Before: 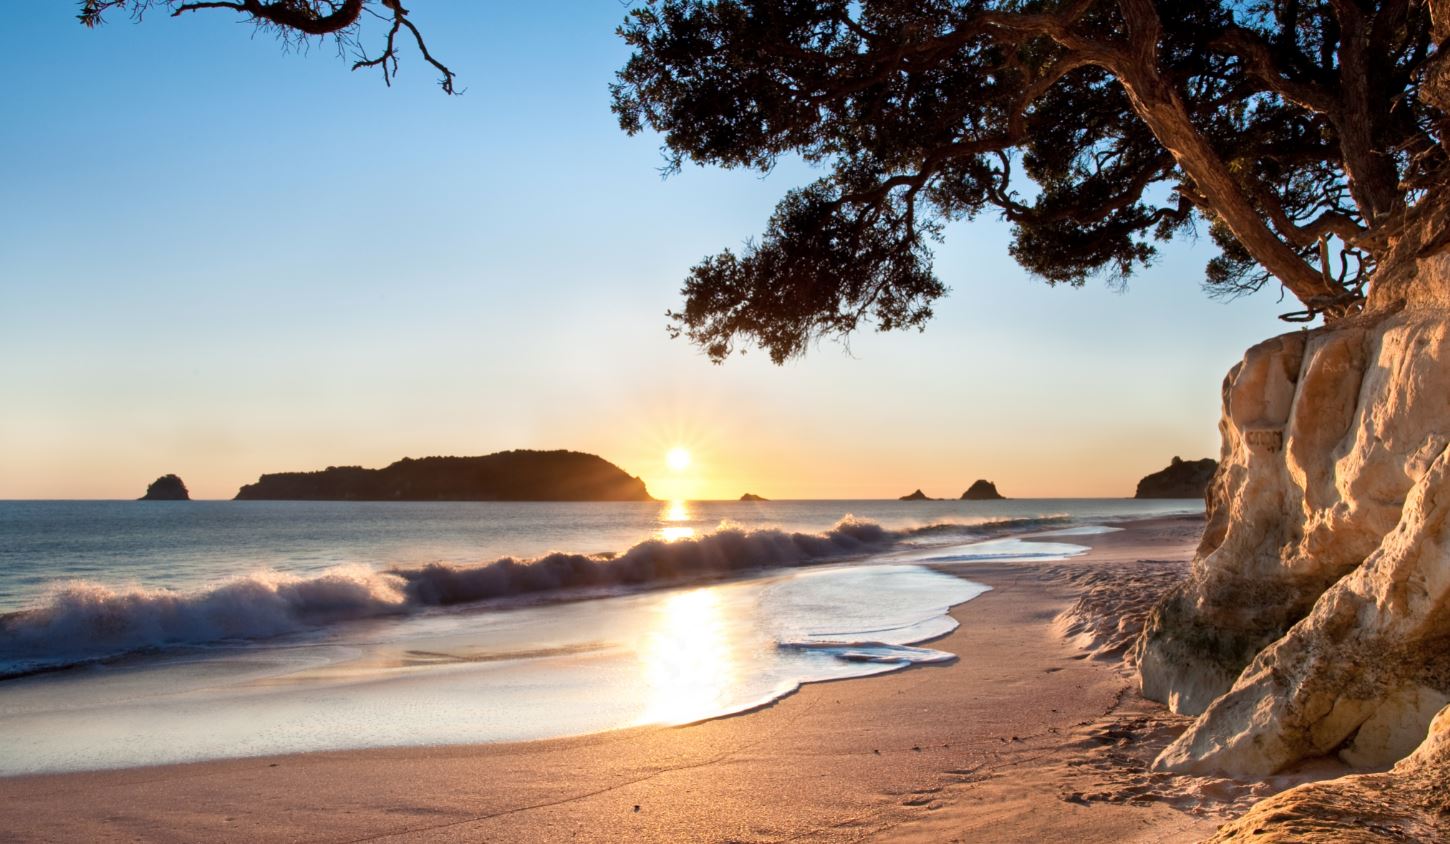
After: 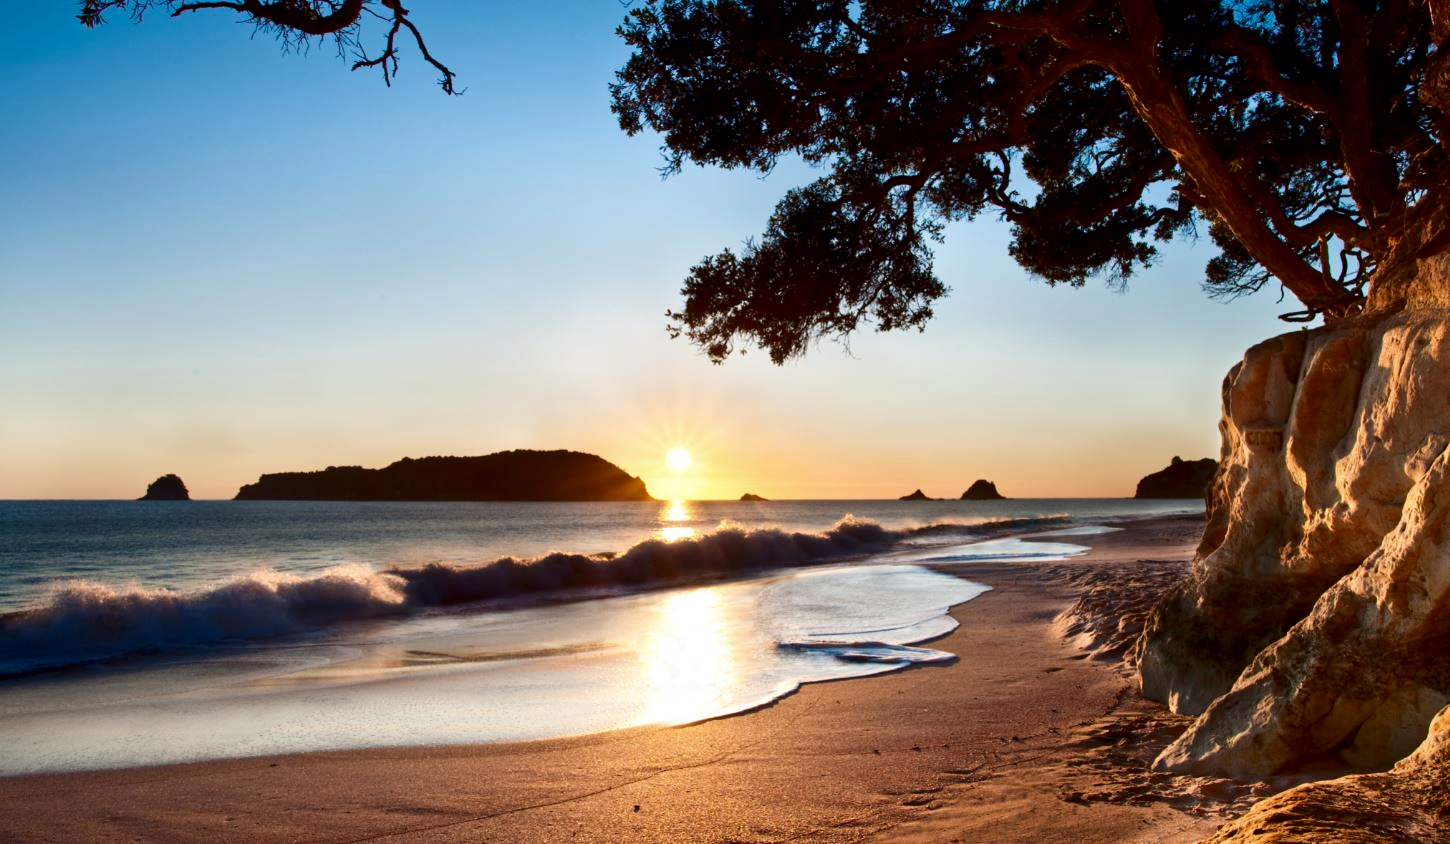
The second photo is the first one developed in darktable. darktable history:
contrast brightness saturation: contrast 0.134, brightness -0.239, saturation 0.141
